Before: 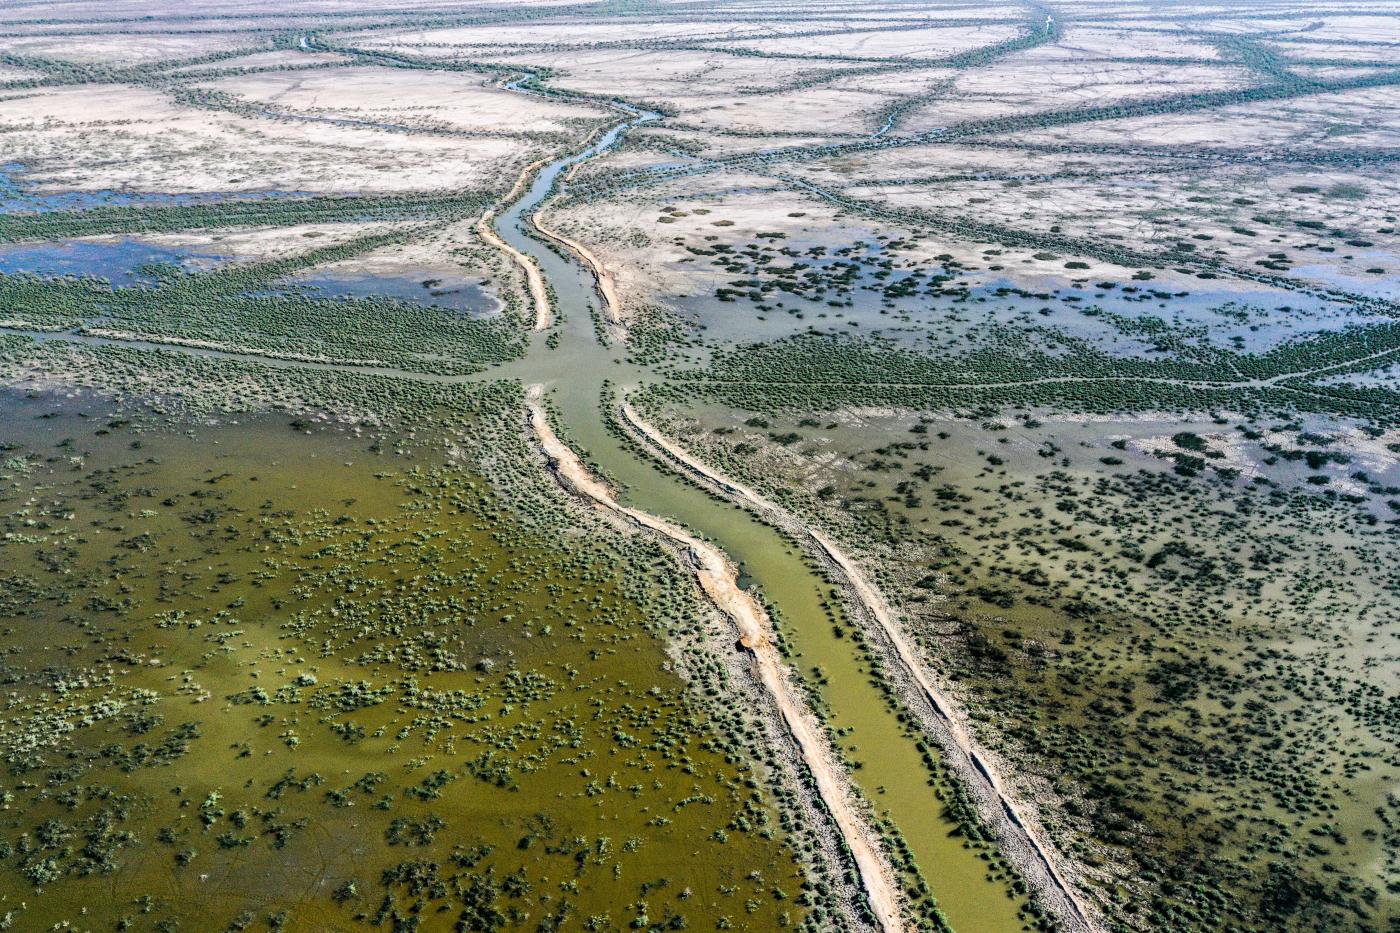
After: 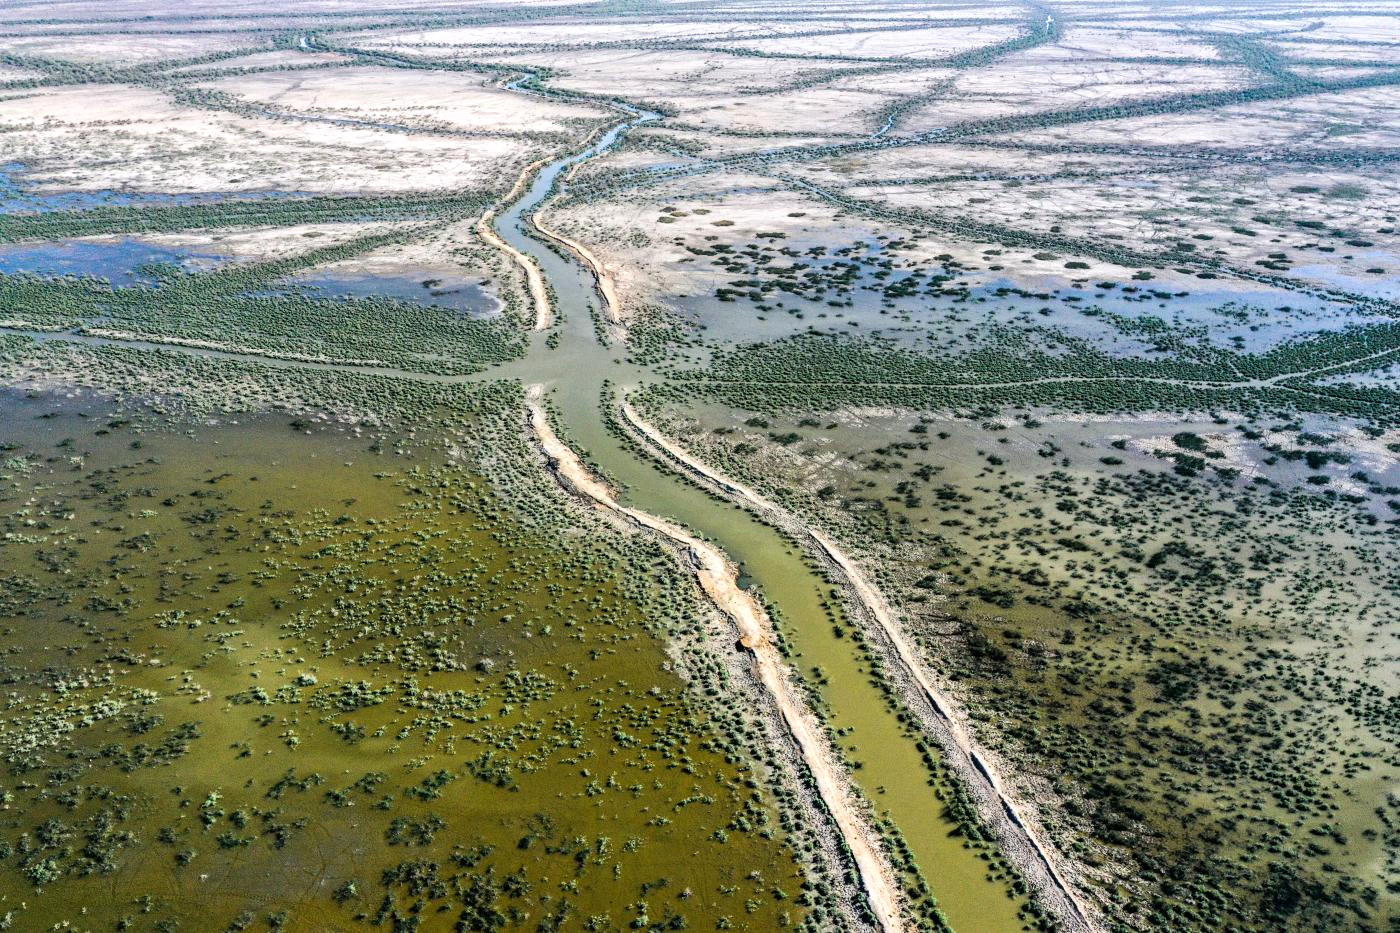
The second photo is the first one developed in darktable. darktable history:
exposure: exposure 0.173 EV, compensate exposure bias true, compensate highlight preservation false
